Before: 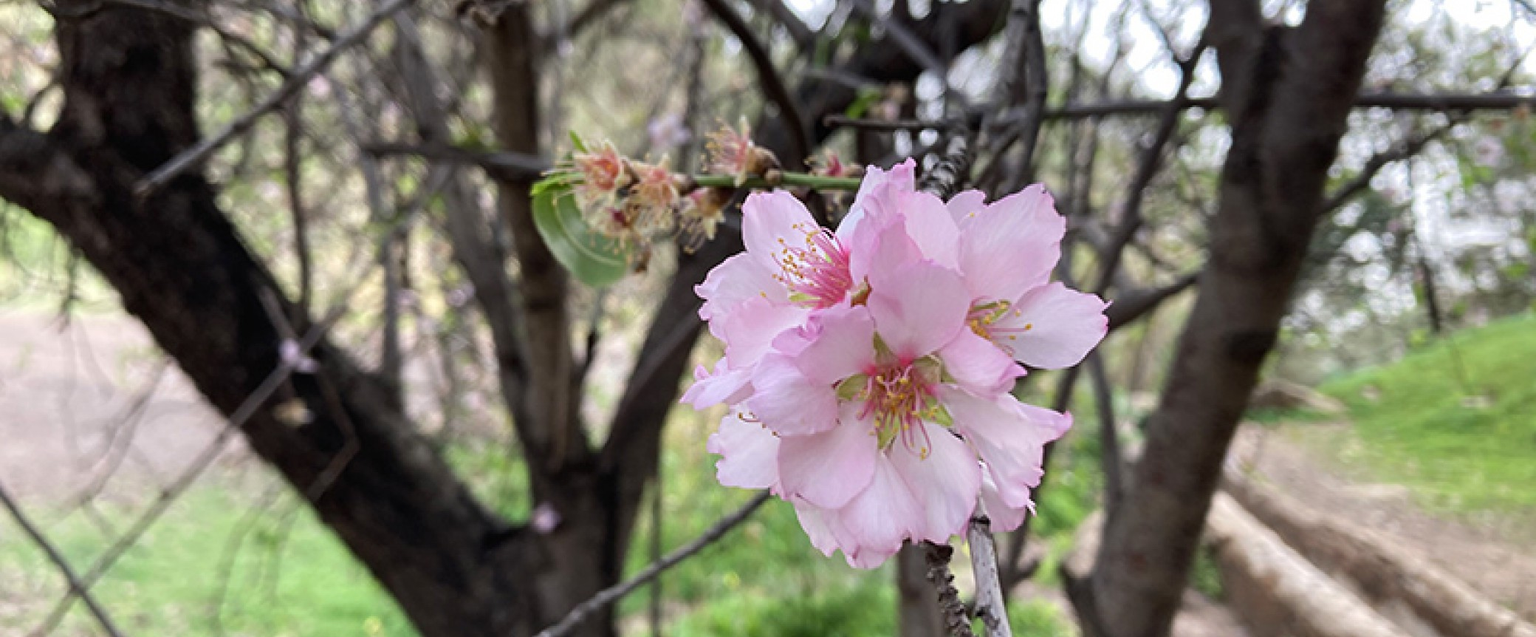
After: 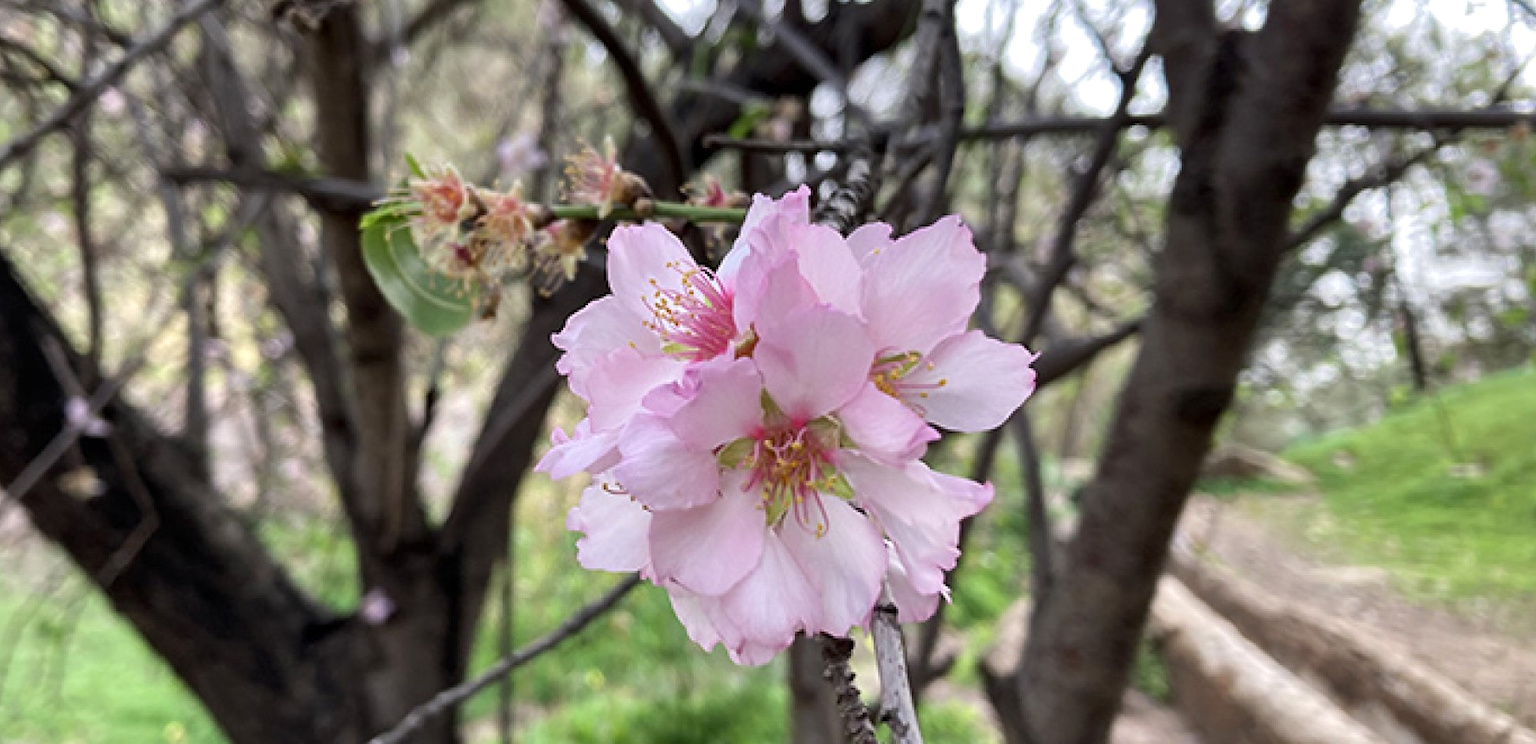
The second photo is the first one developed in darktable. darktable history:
crop and rotate: left 14.584%
local contrast: mode bilateral grid, contrast 20, coarseness 50, detail 120%, midtone range 0.2
